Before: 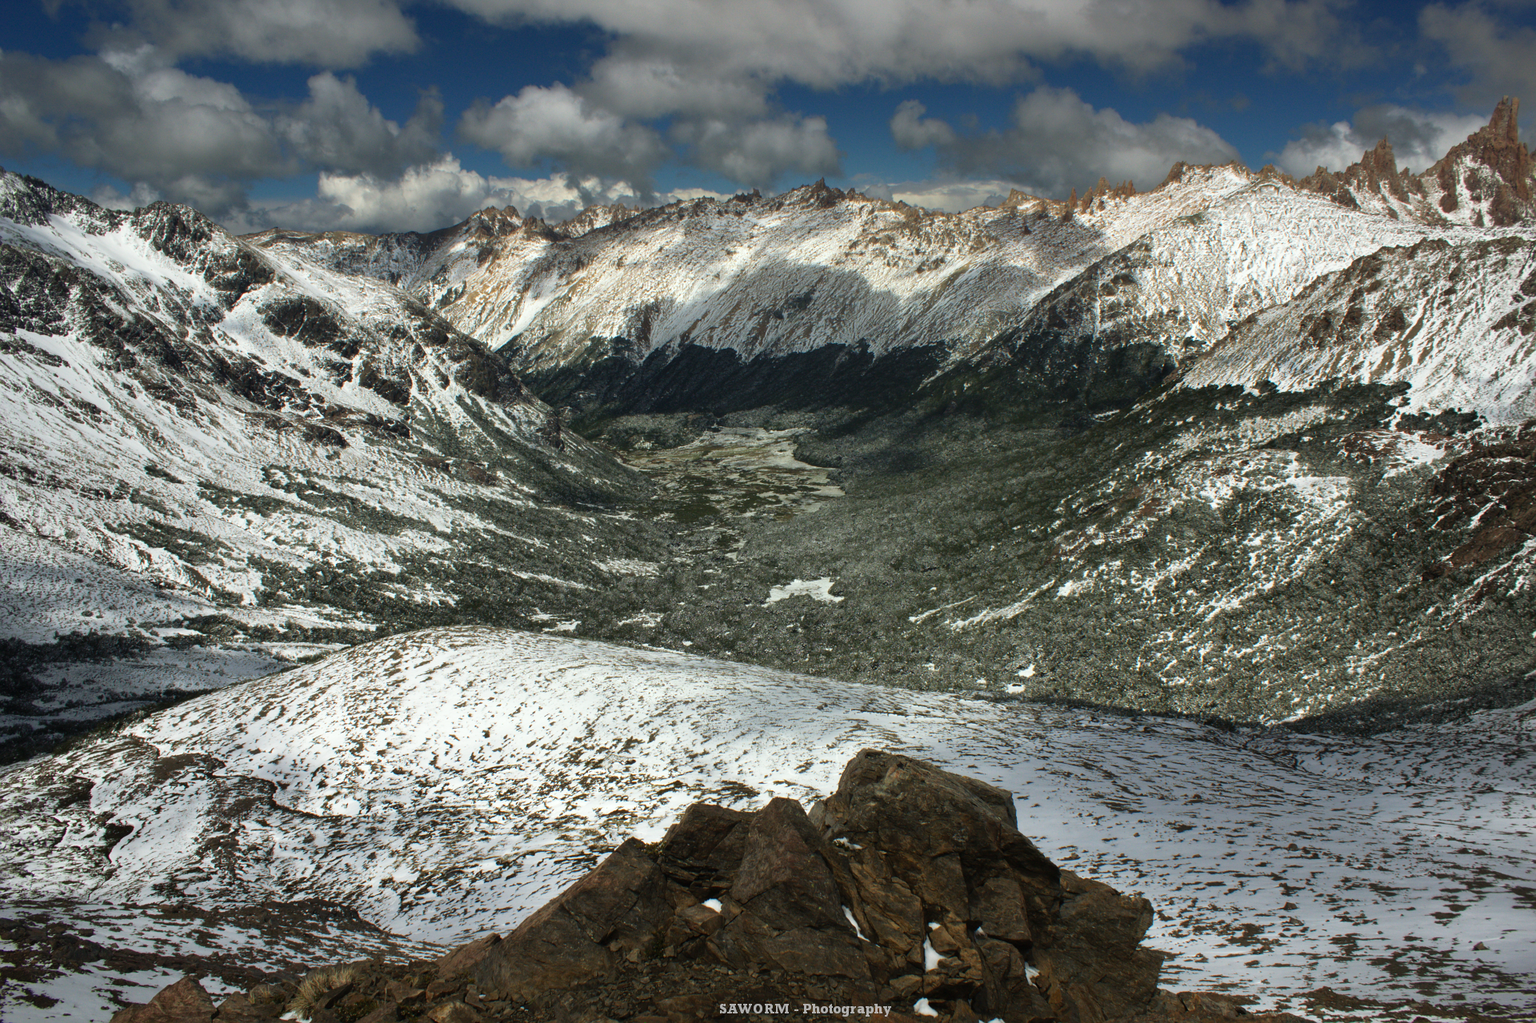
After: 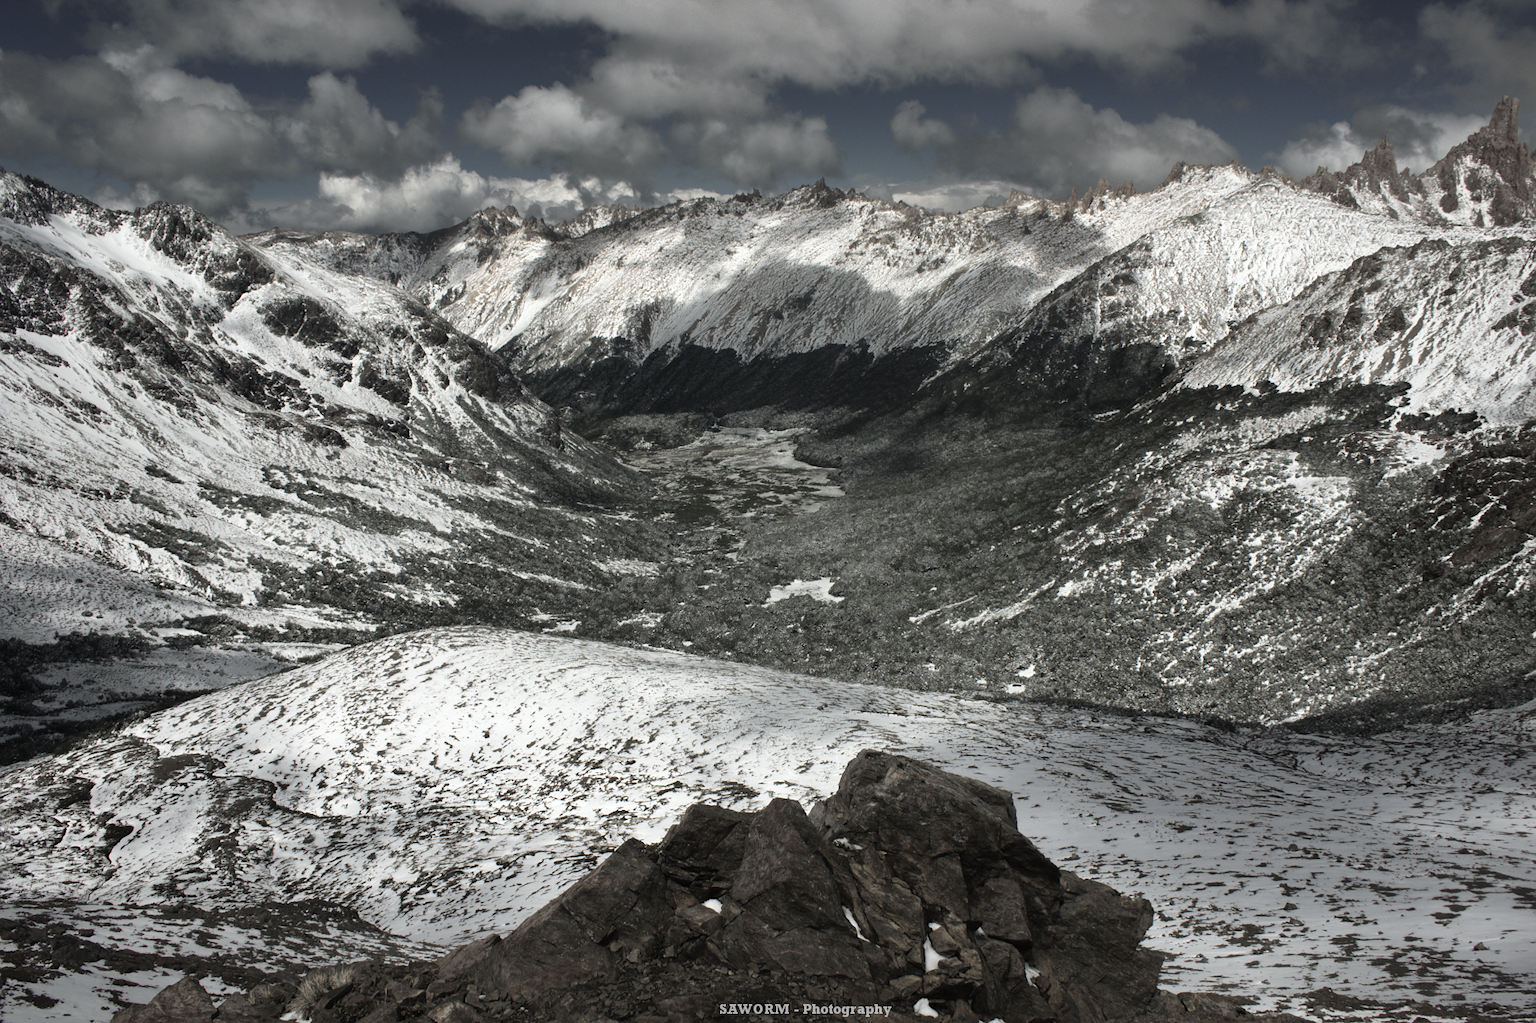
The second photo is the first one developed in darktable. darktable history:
color zones: curves: ch0 [(0, 0.6) (0.129, 0.585) (0.193, 0.596) (0.429, 0.5) (0.571, 0.5) (0.714, 0.5) (0.857, 0.5) (1, 0.6)]; ch1 [(0, 0.453) (0.112, 0.245) (0.213, 0.252) (0.429, 0.233) (0.571, 0.231) (0.683, 0.242) (0.857, 0.296) (1, 0.453)], mix 30.82%
